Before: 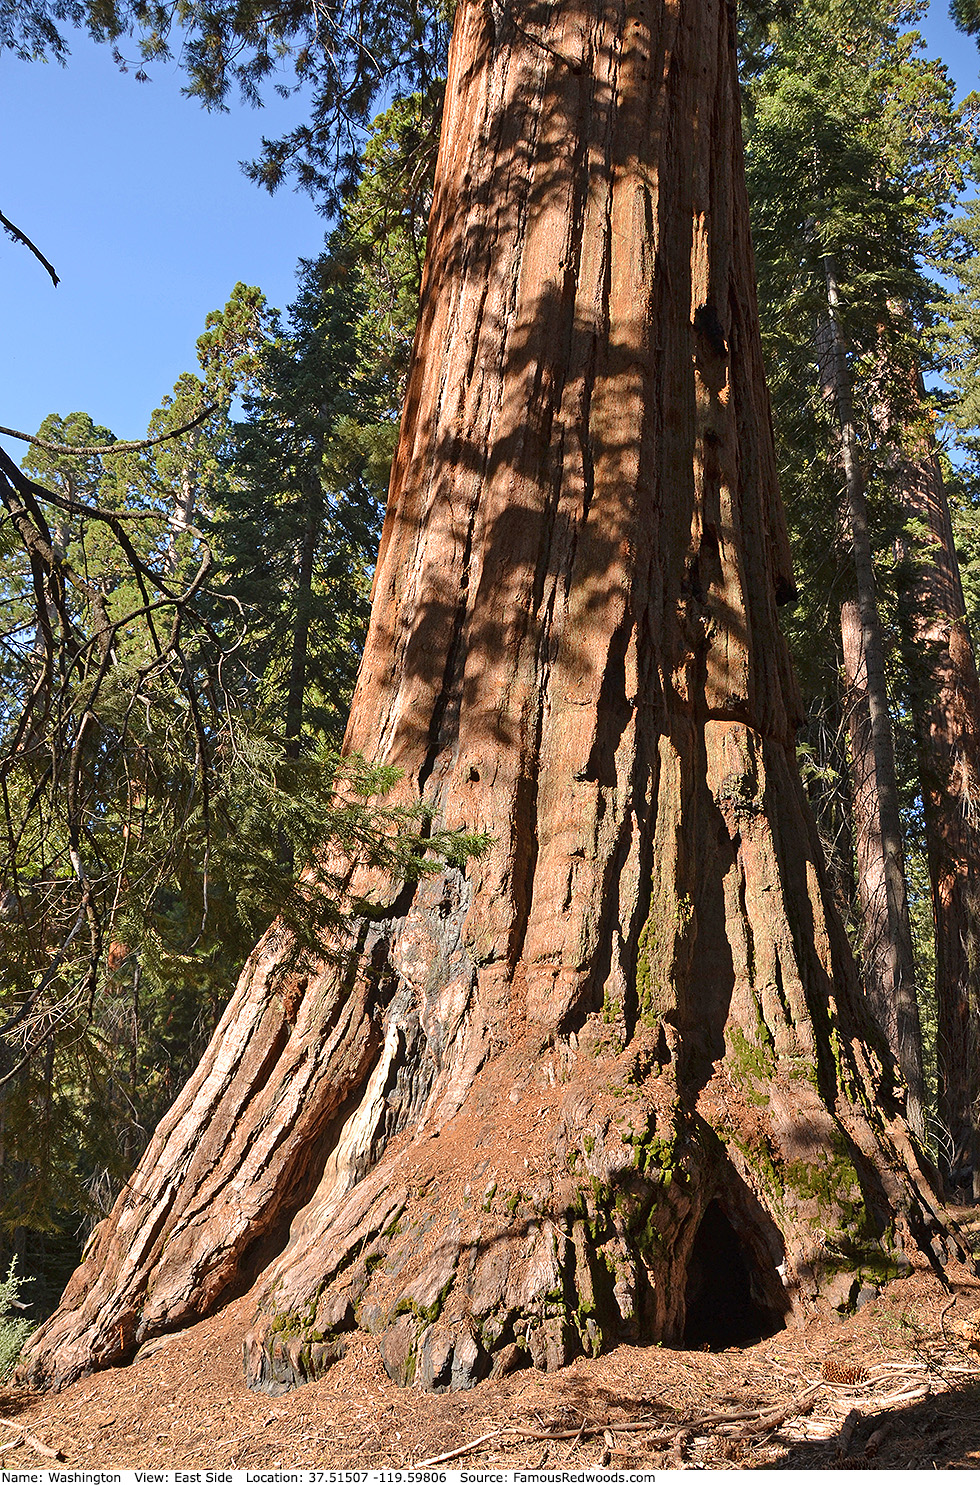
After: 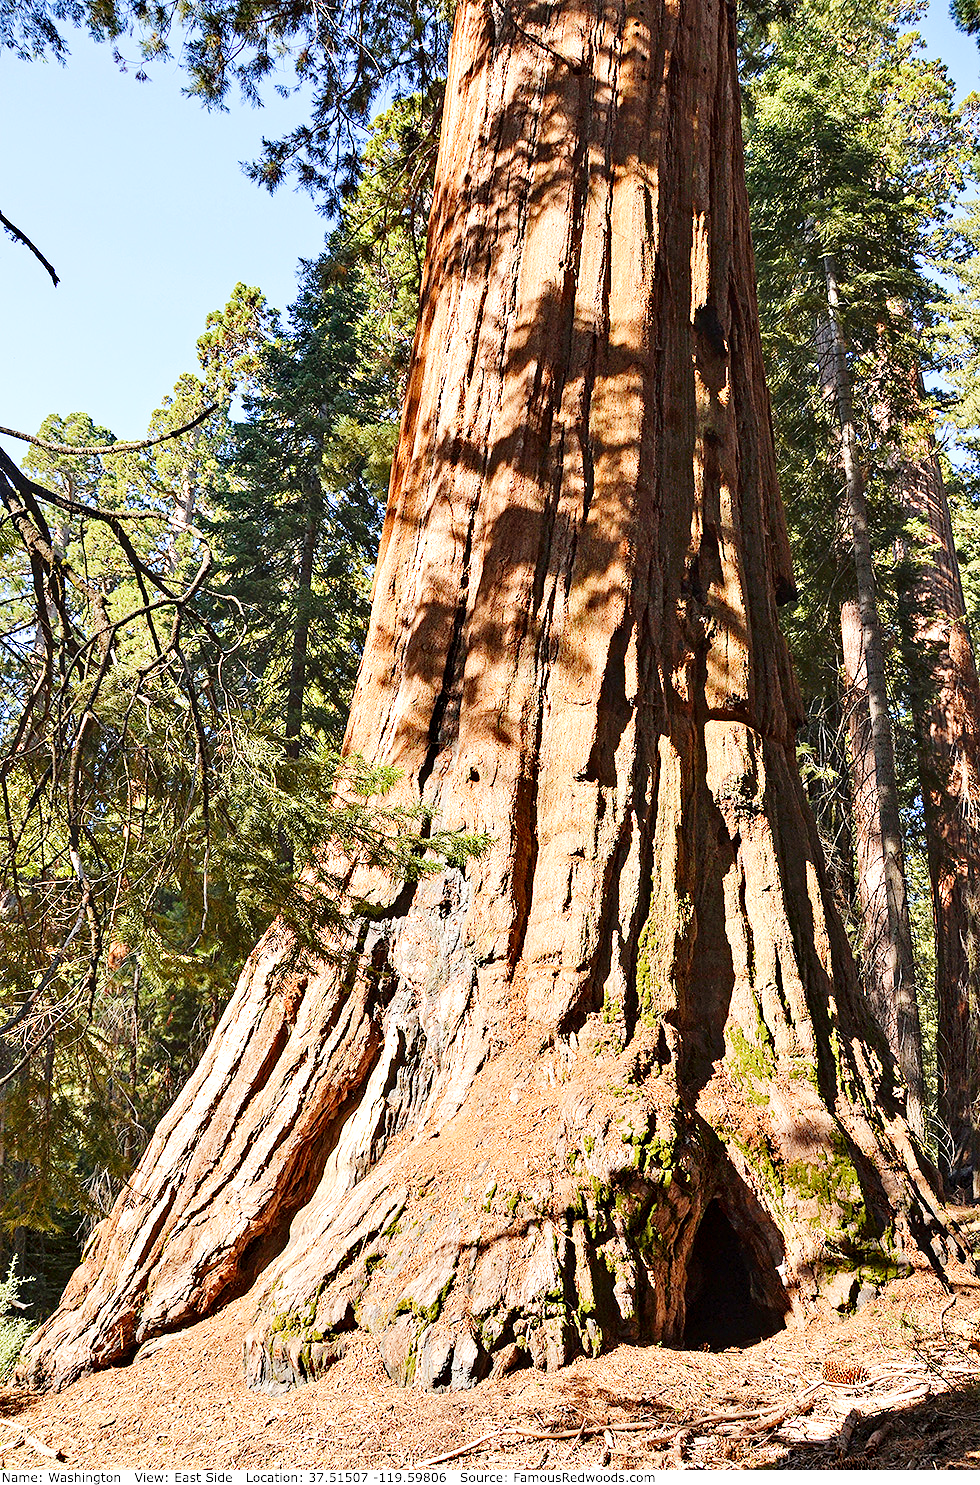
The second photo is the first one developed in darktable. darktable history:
base curve: curves: ch0 [(0, 0) (0.028, 0.03) (0.121, 0.232) (0.46, 0.748) (0.859, 0.968) (1, 1)], fusion 1, preserve colors none
